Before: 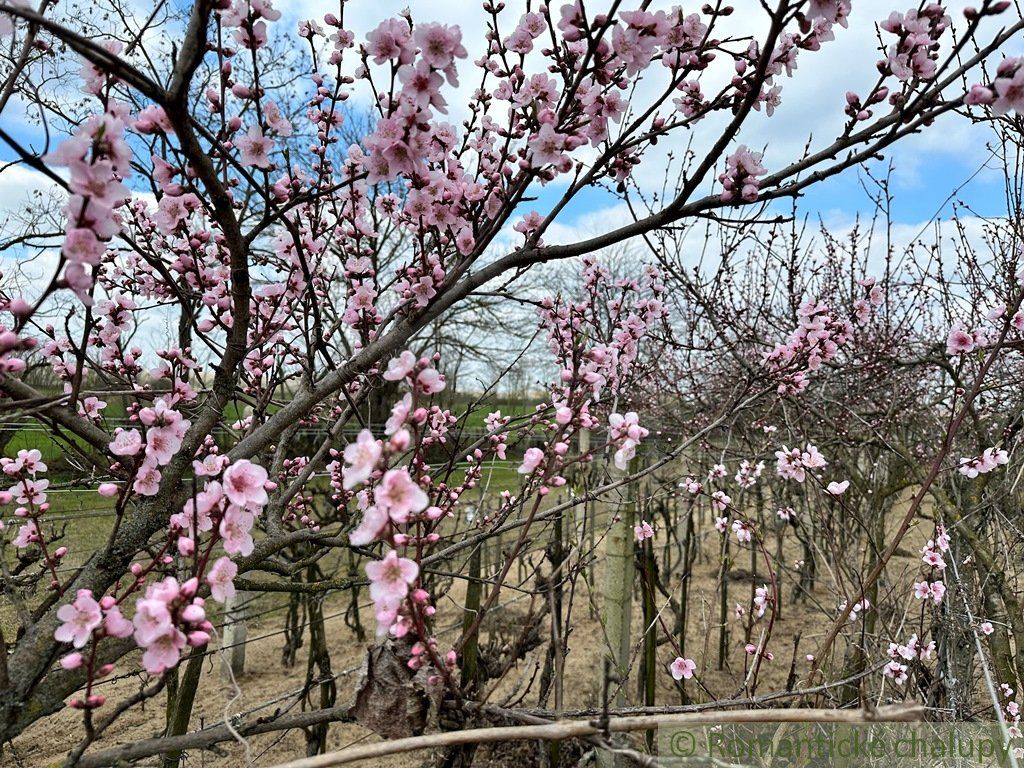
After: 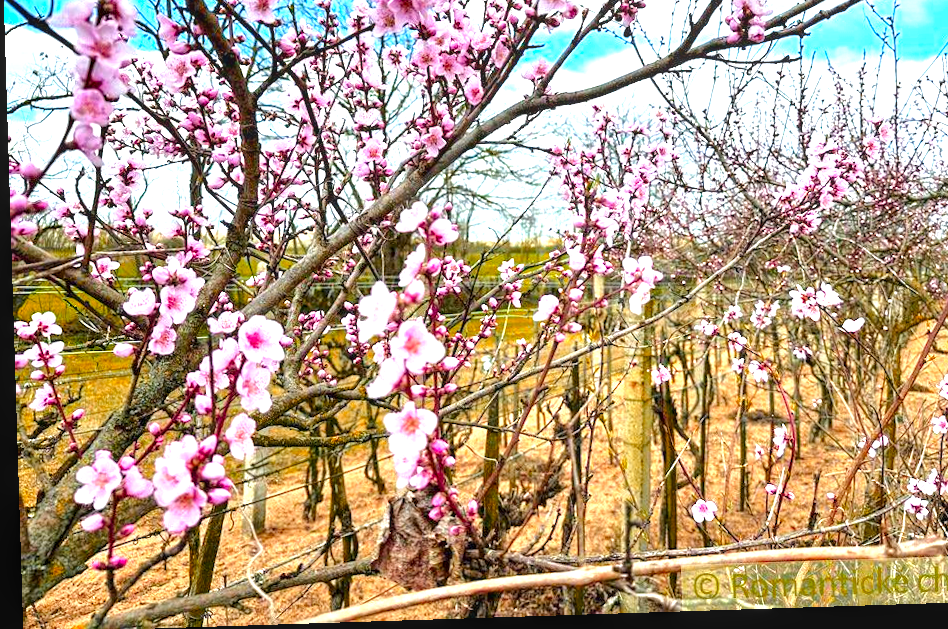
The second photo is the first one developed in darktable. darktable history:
local contrast: on, module defaults
exposure: black level correction 0, exposure 1.388 EV, compensate exposure bias true, compensate highlight preservation false
crop: top 20.916%, right 9.437%, bottom 0.316%
rotate and perspective: rotation -1.77°, lens shift (horizontal) 0.004, automatic cropping off
color balance rgb: perceptual saturation grading › global saturation 25%, perceptual brilliance grading › mid-tones 10%, perceptual brilliance grading › shadows 15%, global vibrance 20%
color zones: curves: ch1 [(0.24, 0.629) (0.75, 0.5)]; ch2 [(0.255, 0.454) (0.745, 0.491)], mix 102.12%
